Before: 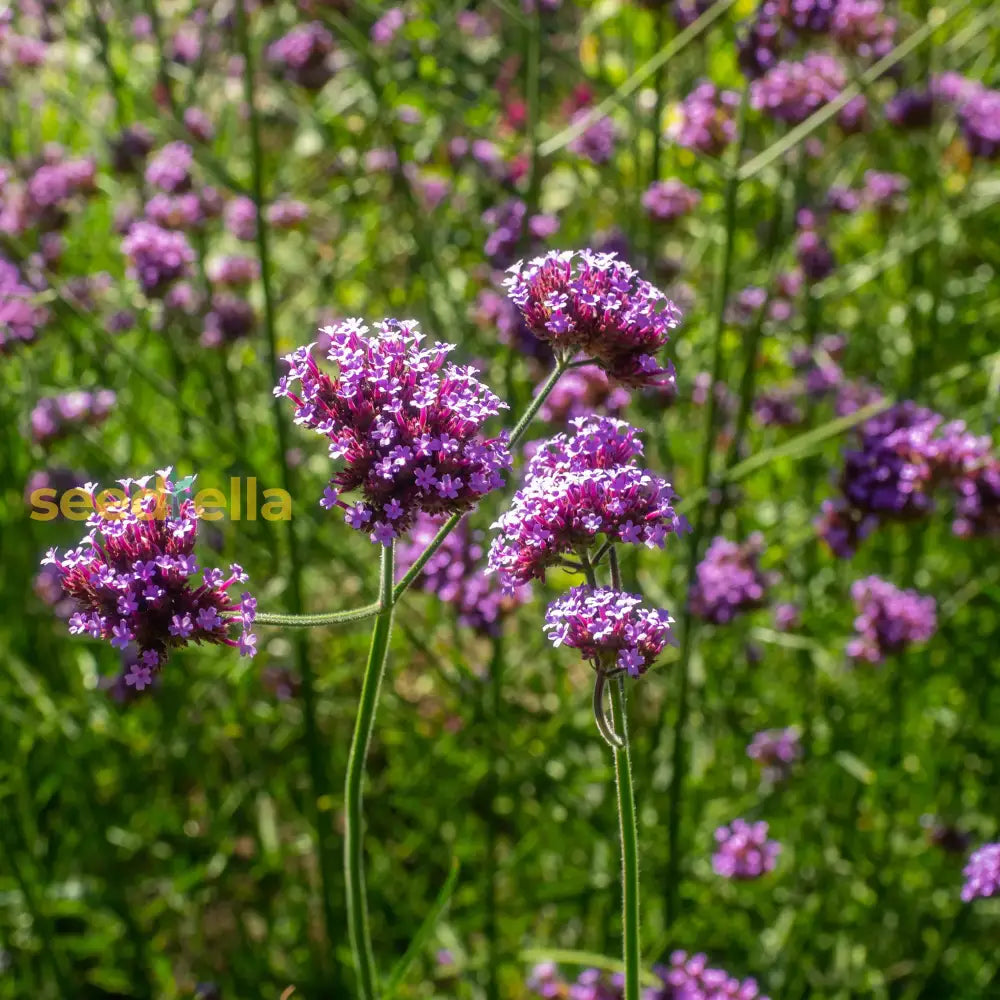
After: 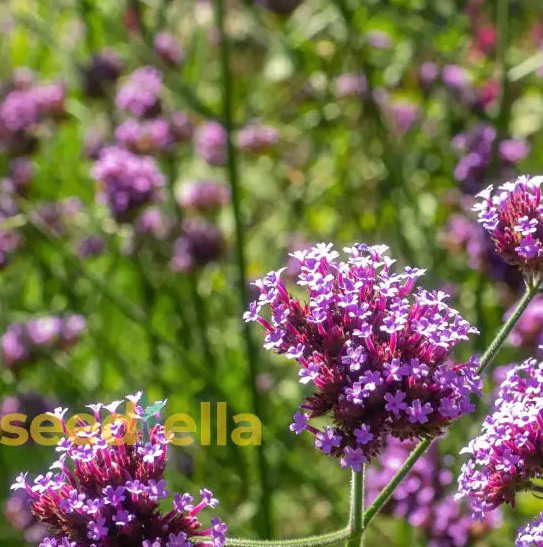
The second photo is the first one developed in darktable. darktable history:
shadows and highlights: white point adjustment 1.01, soften with gaussian
crop and rotate: left 3.05%, top 7.564%, right 42.603%, bottom 37.728%
